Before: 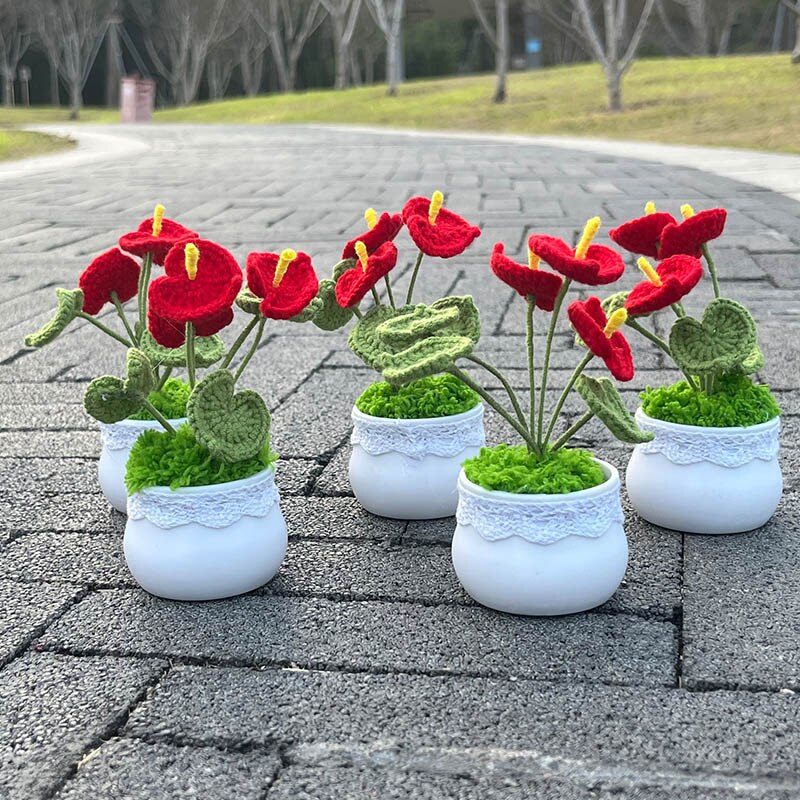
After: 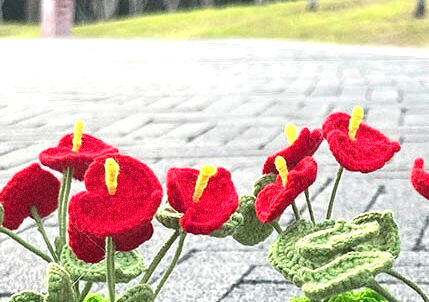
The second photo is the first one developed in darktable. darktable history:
crop: left 10.121%, top 10.631%, right 36.218%, bottom 51.526%
grain: coarseness 0.47 ISO
exposure: black level correction 0, exposure 0.7 EV, compensate highlight preservation false
